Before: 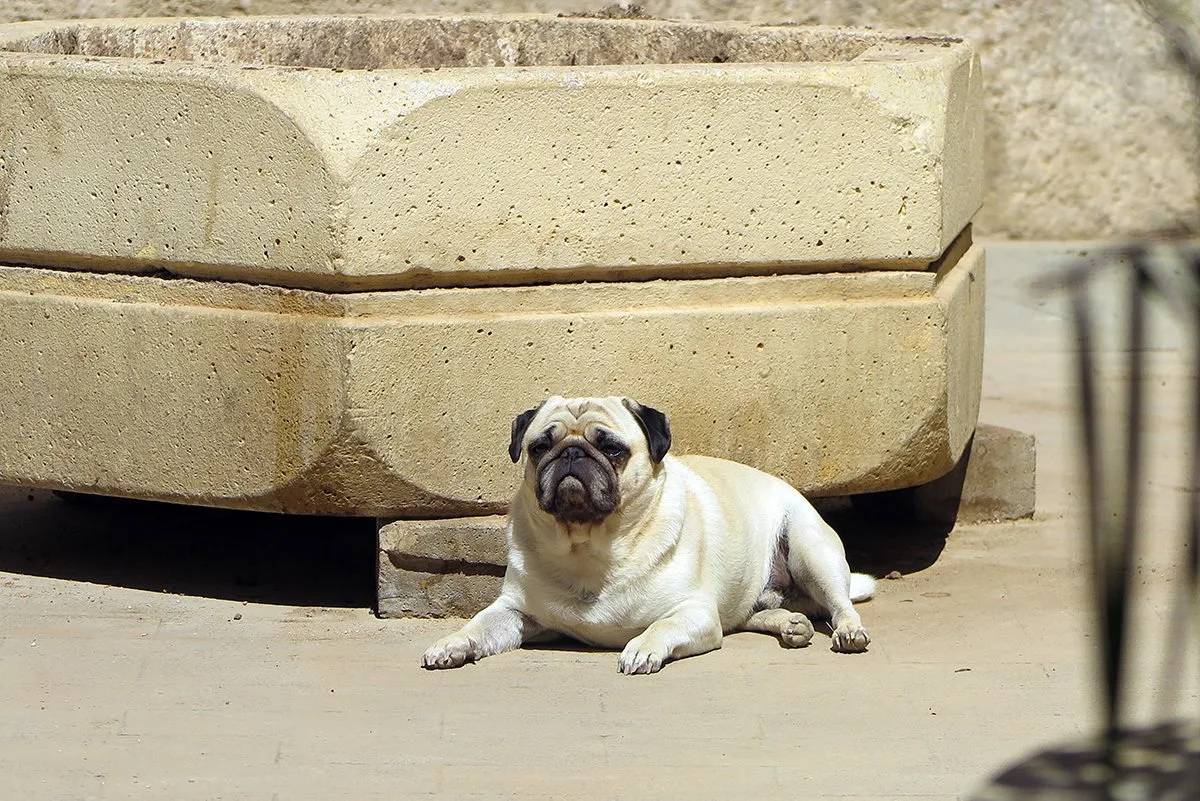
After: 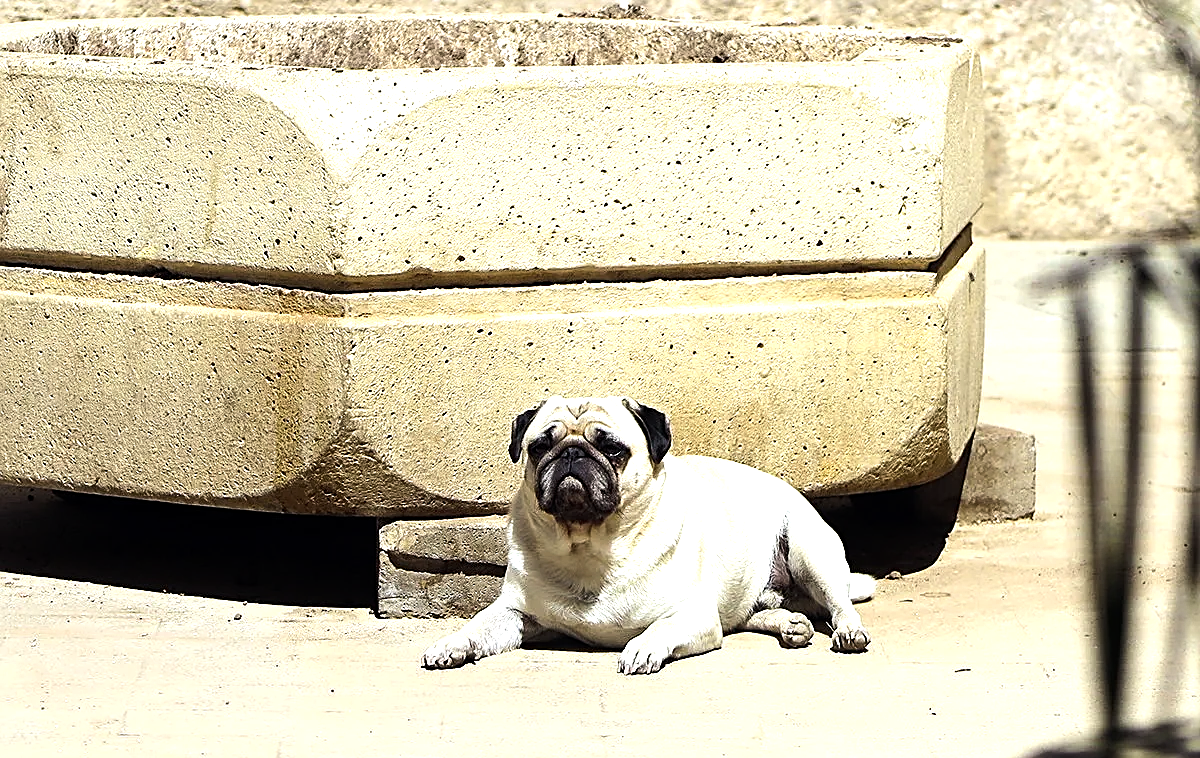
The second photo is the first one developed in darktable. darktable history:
tone equalizer: -8 EV -1.11 EV, -7 EV -1.01 EV, -6 EV -0.88 EV, -5 EV -0.561 EV, -3 EV 0.589 EV, -2 EV 0.856 EV, -1 EV 0.985 EV, +0 EV 1.07 EV, edges refinement/feathering 500, mask exposure compensation -1.57 EV, preserve details no
sharpen: amount 0.556
crop and rotate: top 0.012%, bottom 5.24%
